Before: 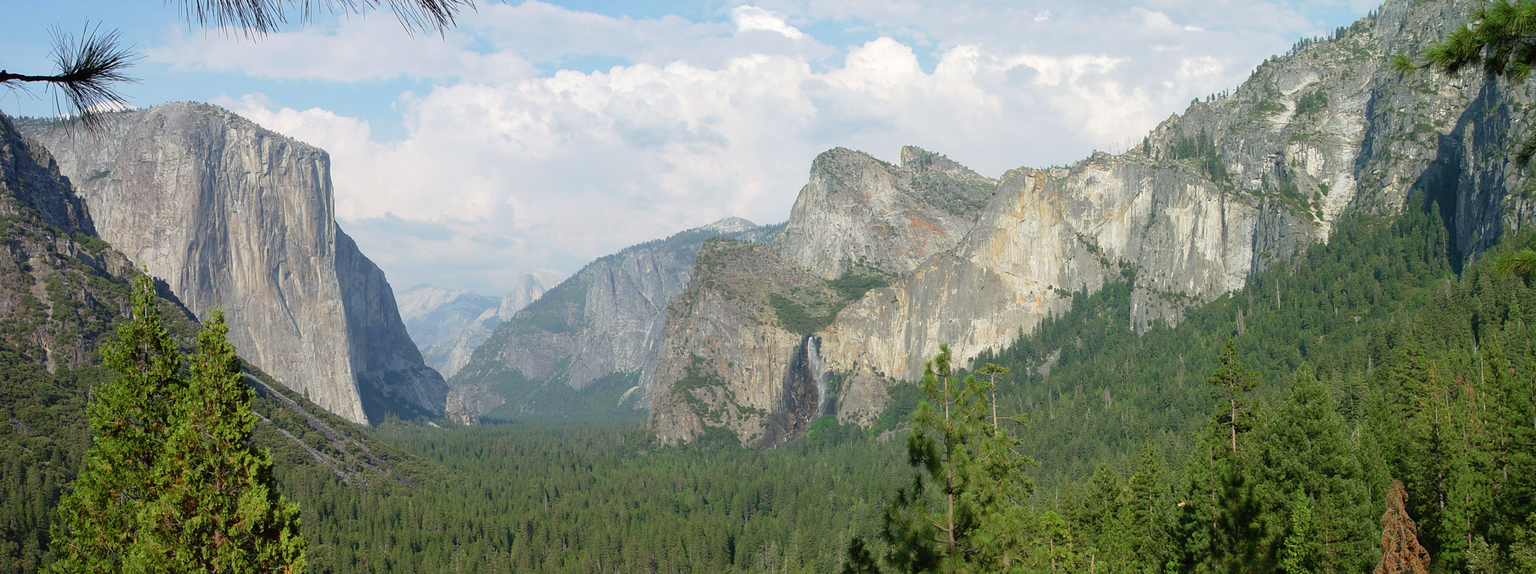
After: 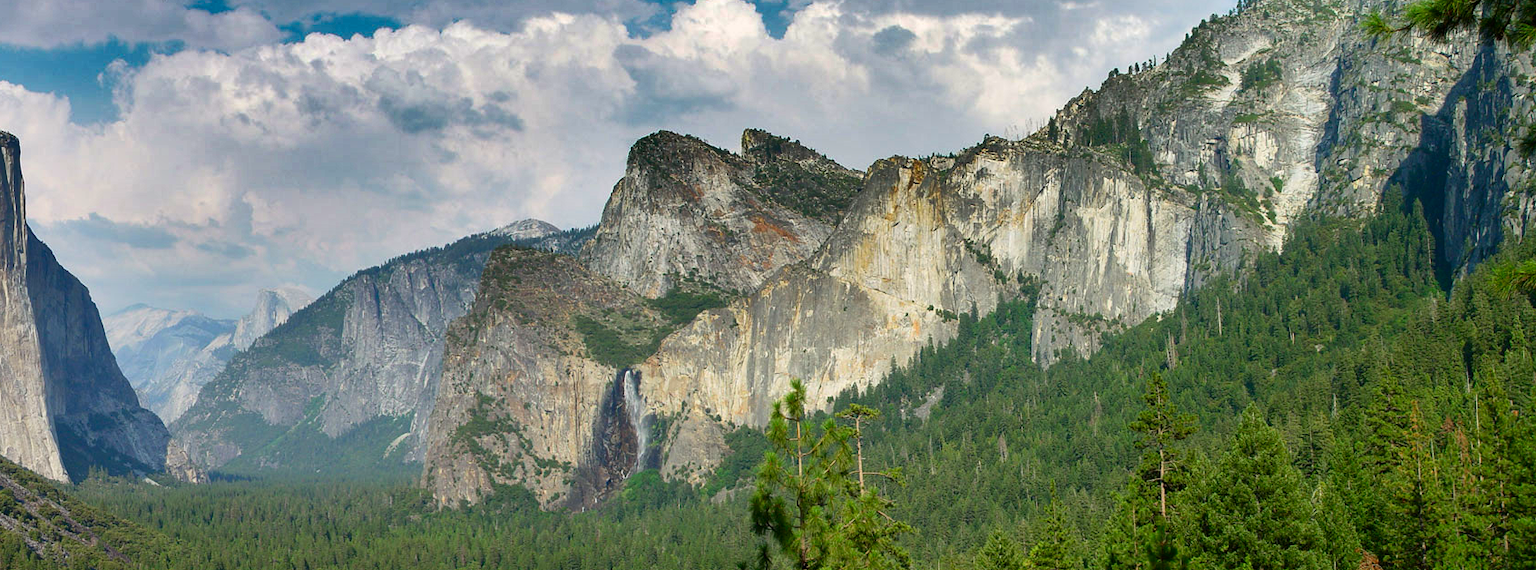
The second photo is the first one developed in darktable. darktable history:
contrast brightness saturation: contrast 0.183, saturation 0.309
crop and rotate: left 20.469%, top 7.743%, right 0.439%, bottom 13.614%
shadows and highlights: shadows 20.96, highlights -82.31, soften with gaussian
